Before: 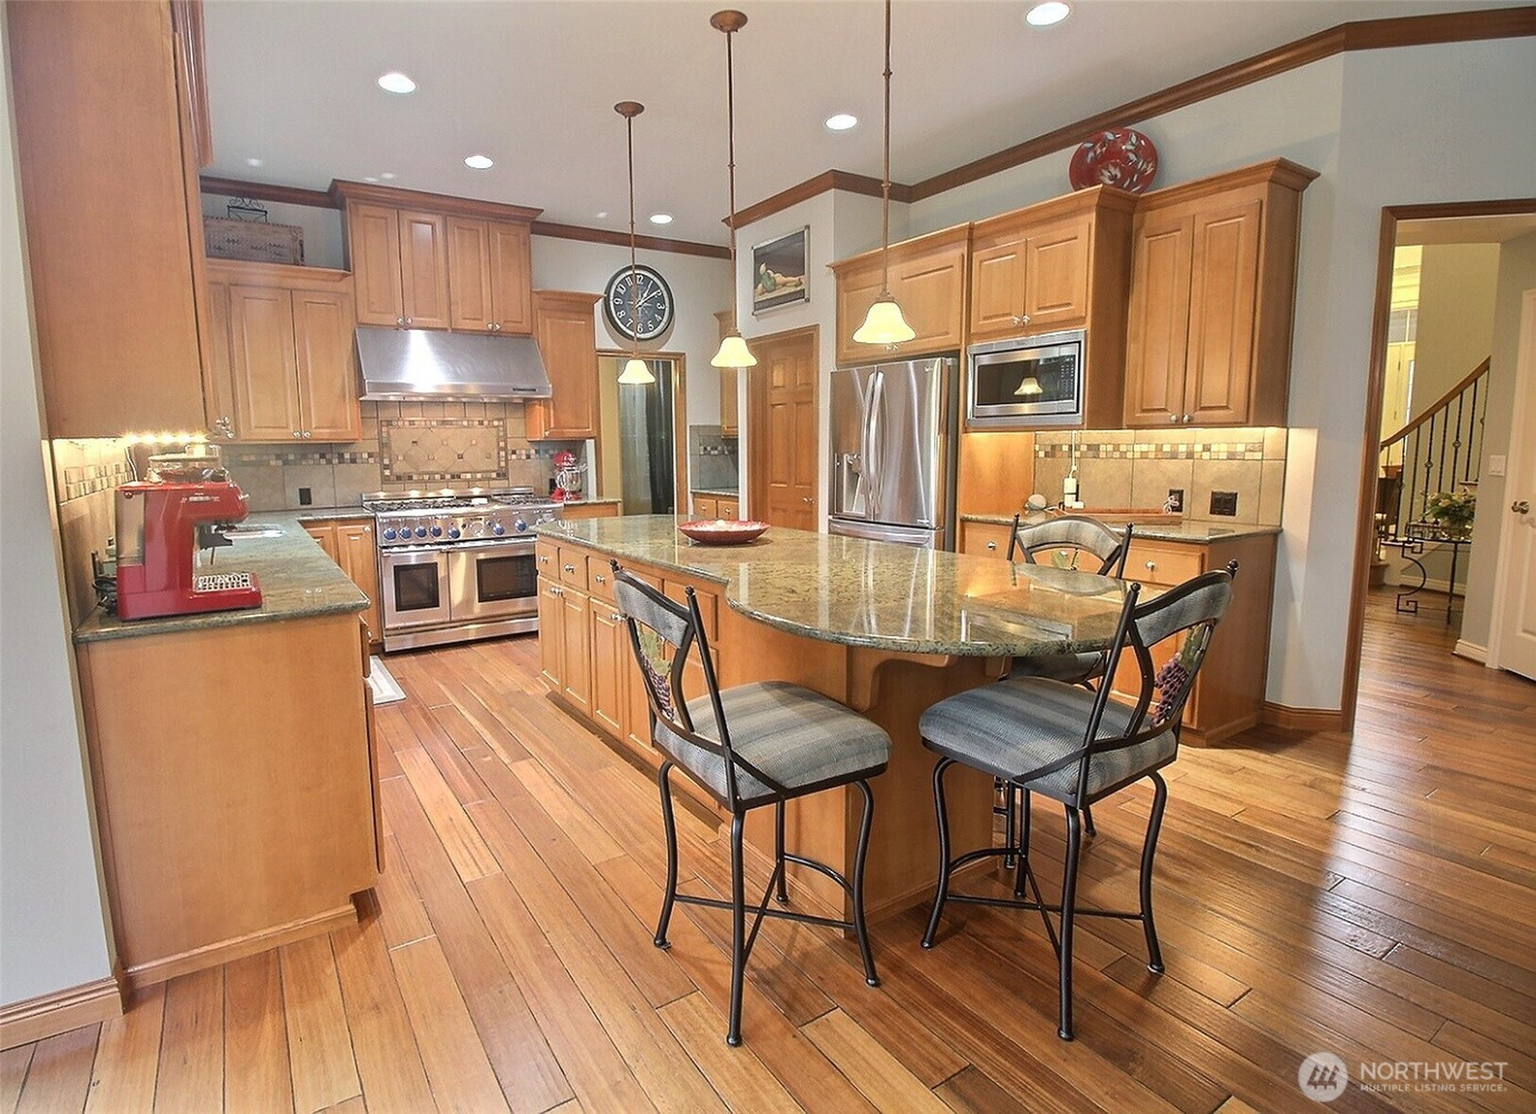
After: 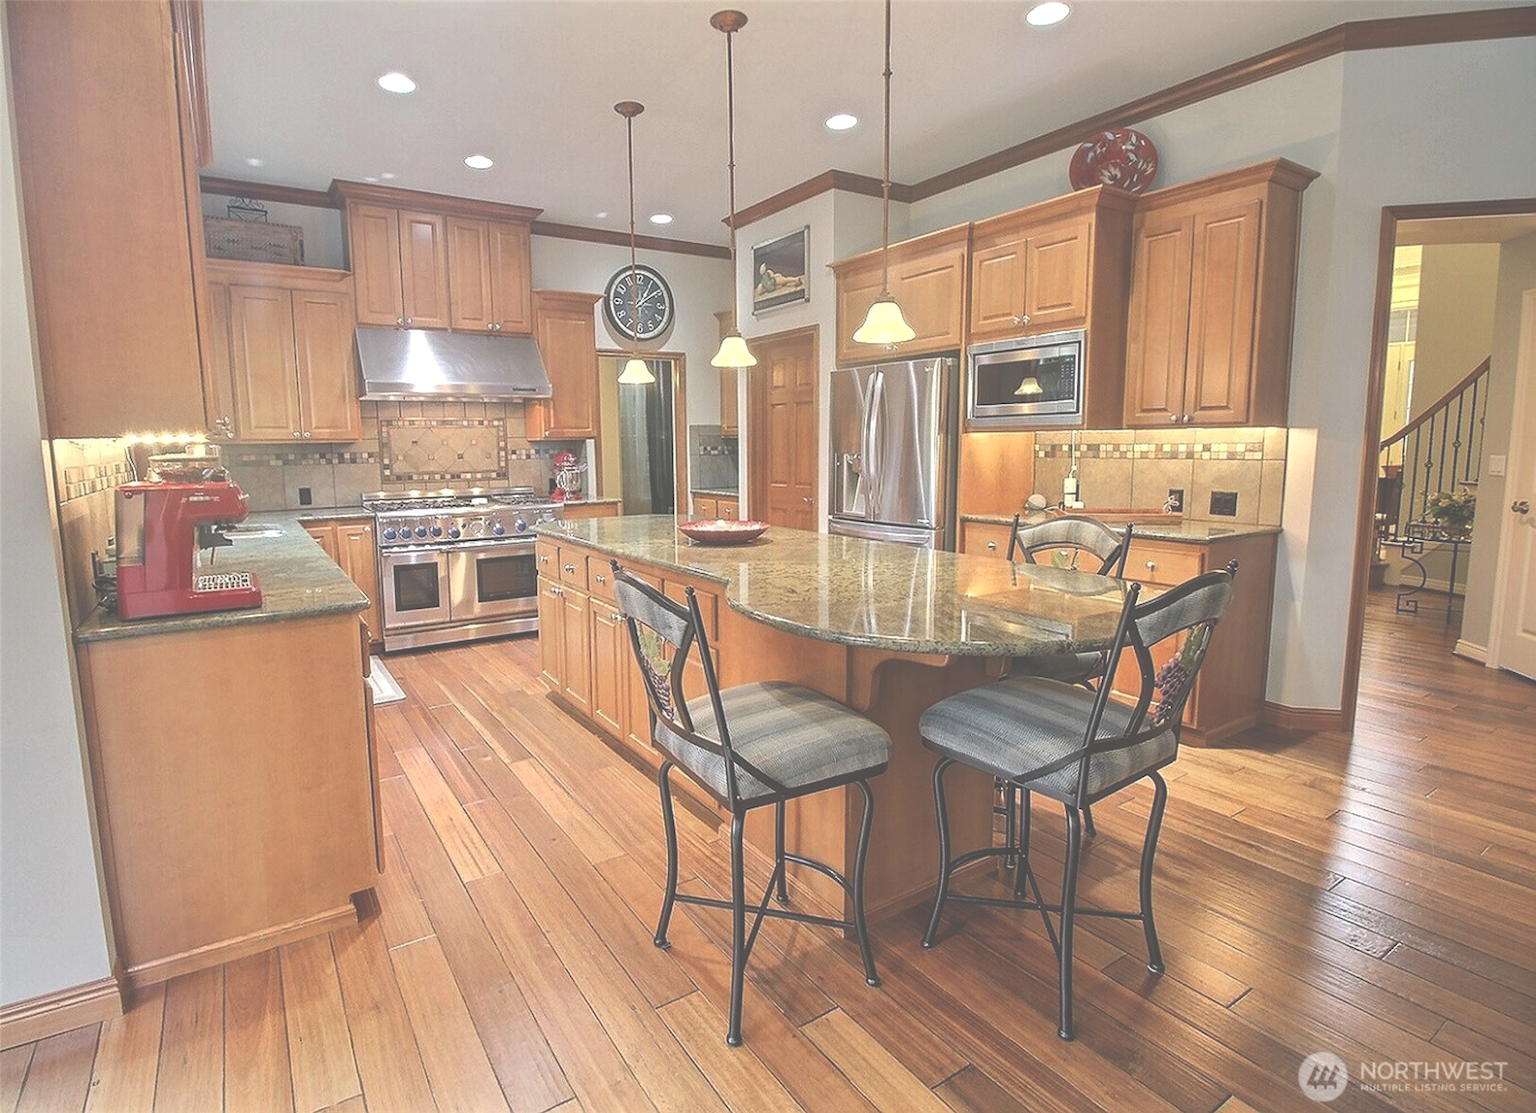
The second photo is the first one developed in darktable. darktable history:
local contrast: highlights 100%, shadows 100%, detail 120%, midtone range 0.2
exposure: black level correction -0.087, compensate highlight preservation false
